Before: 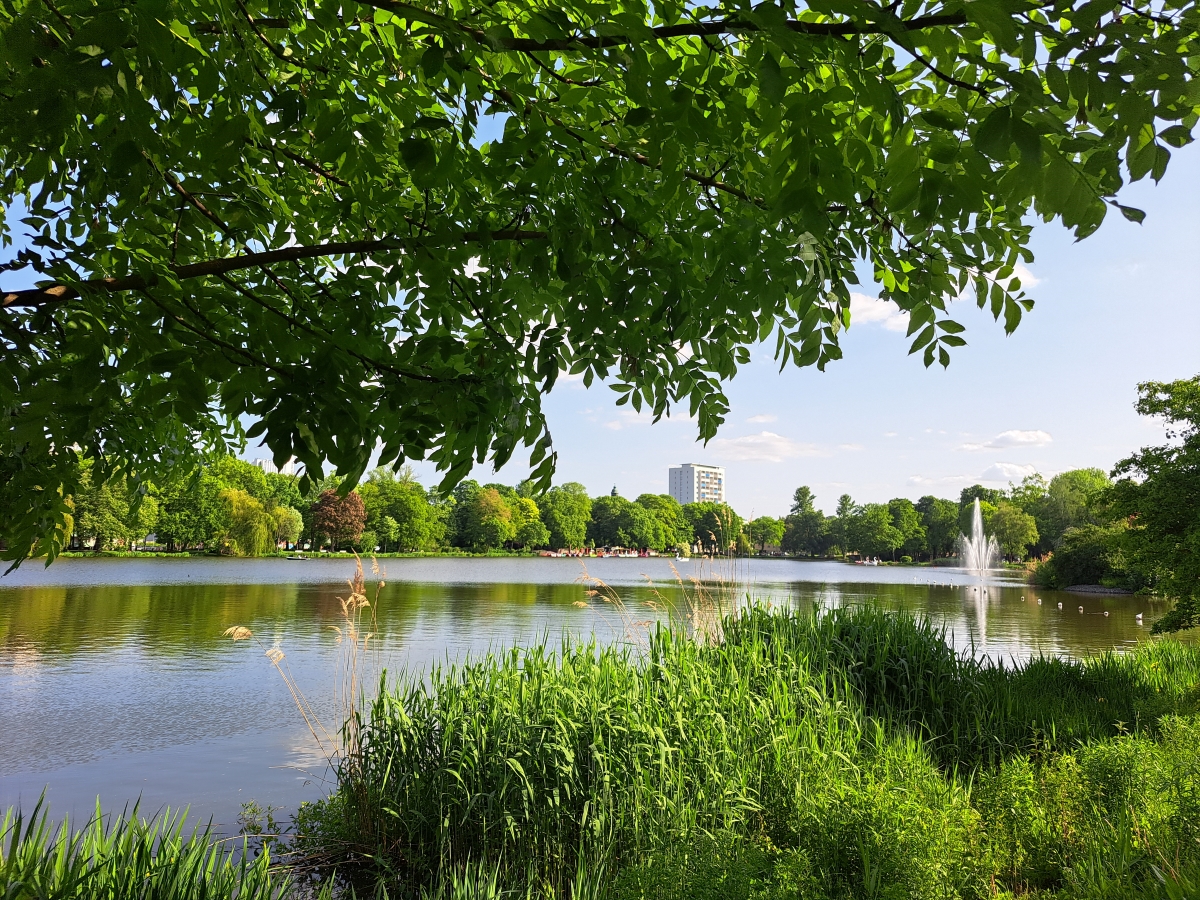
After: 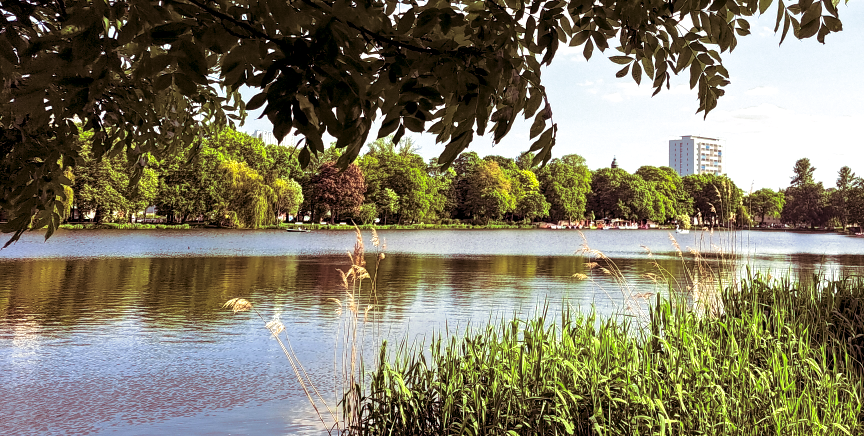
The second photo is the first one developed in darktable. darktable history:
contrast brightness saturation: saturation 0.13
local contrast: highlights 100%, shadows 100%, detail 200%, midtone range 0.2
shadows and highlights: shadows -12.5, white point adjustment 4, highlights 28.33
split-toning: on, module defaults
crop: top 36.498%, right 27.964%, bottom 14.995%
